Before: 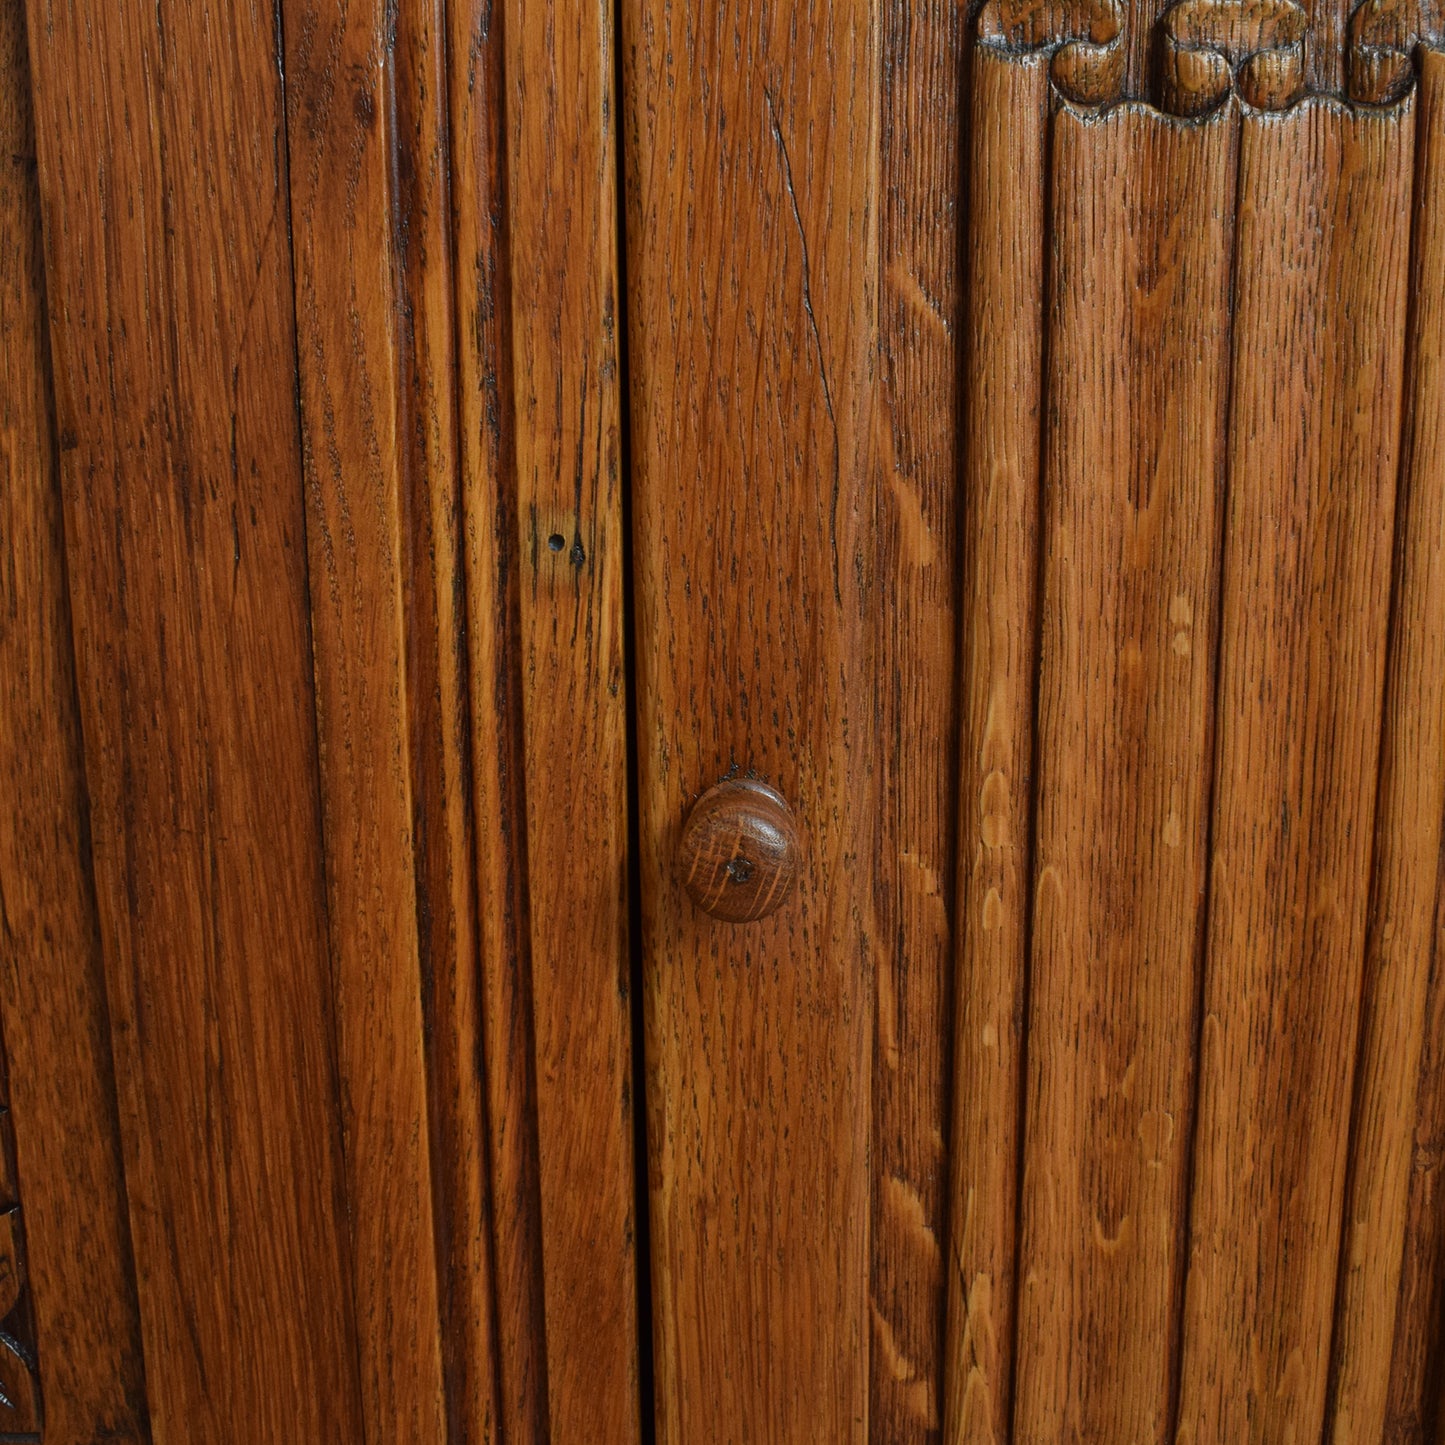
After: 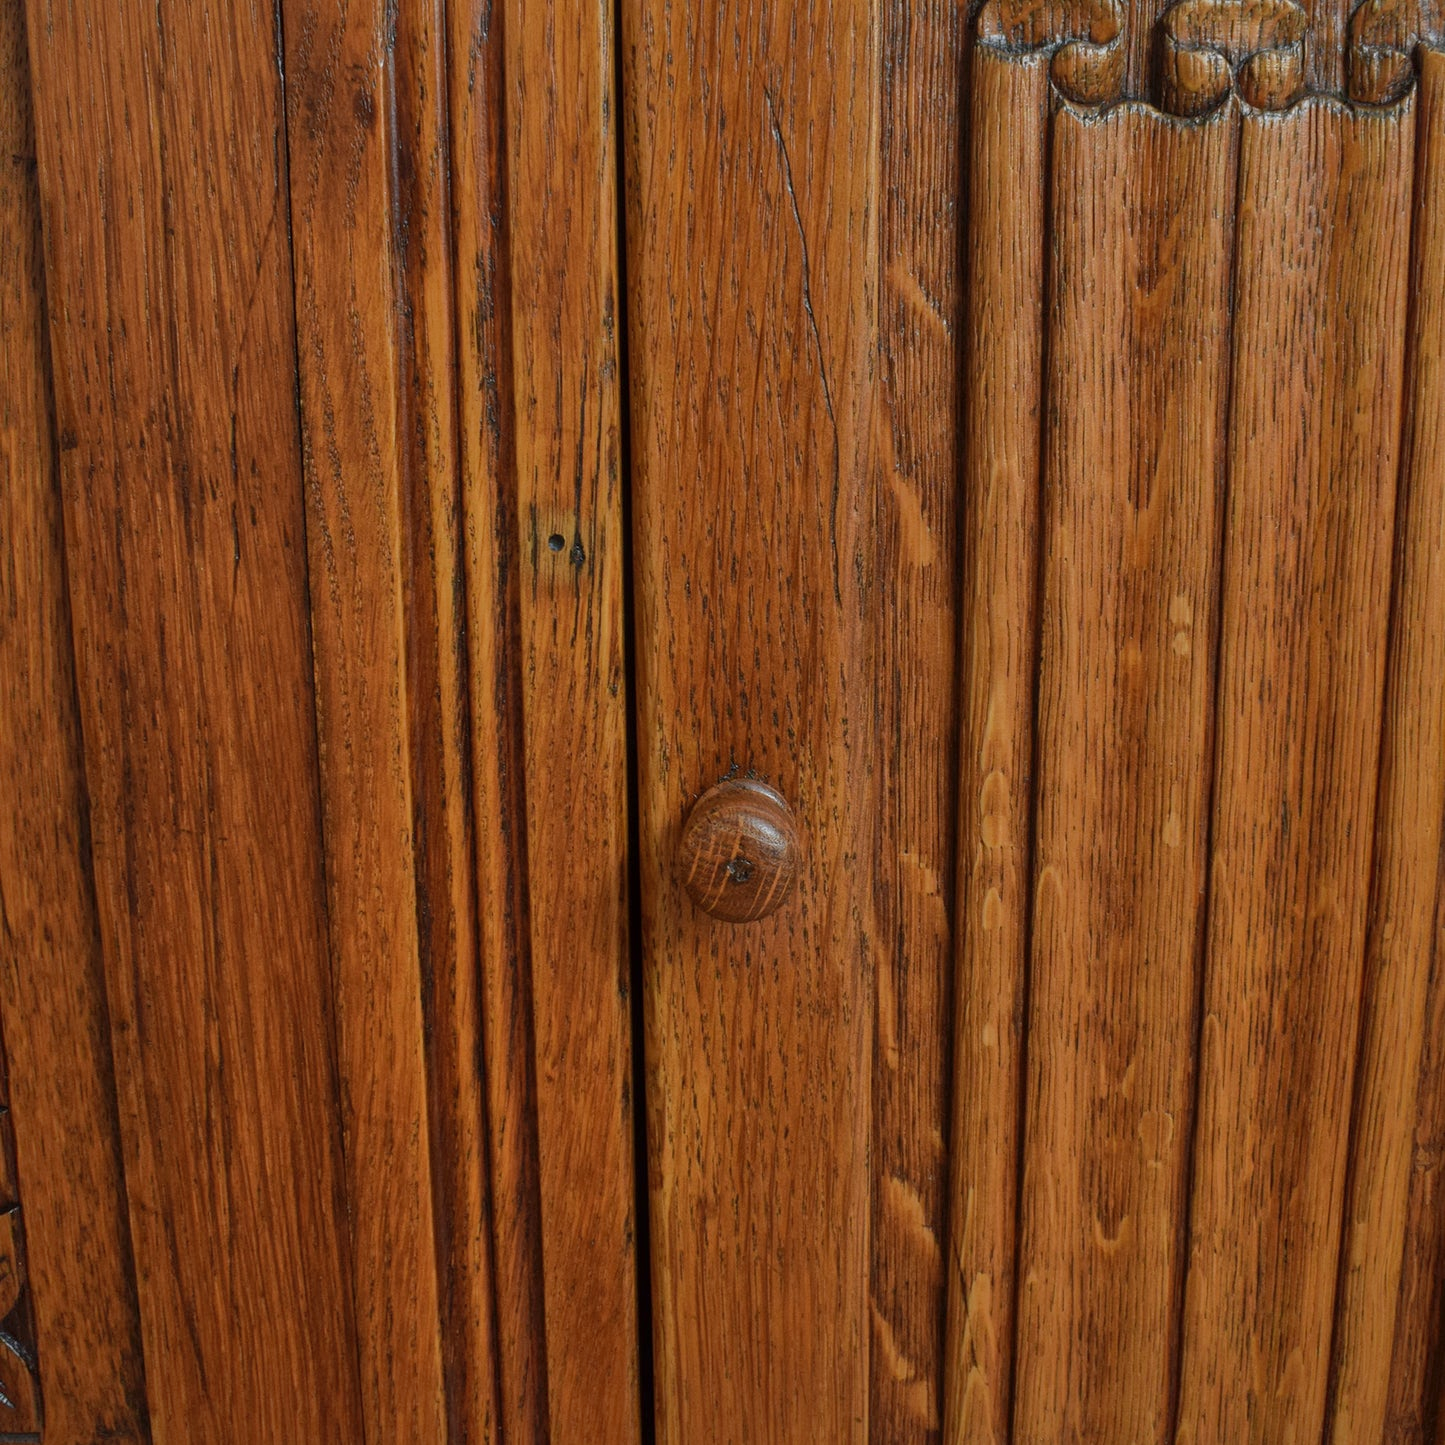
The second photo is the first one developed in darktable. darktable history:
shadows and highlights: on, module defaults
local contrast: detail 109%
